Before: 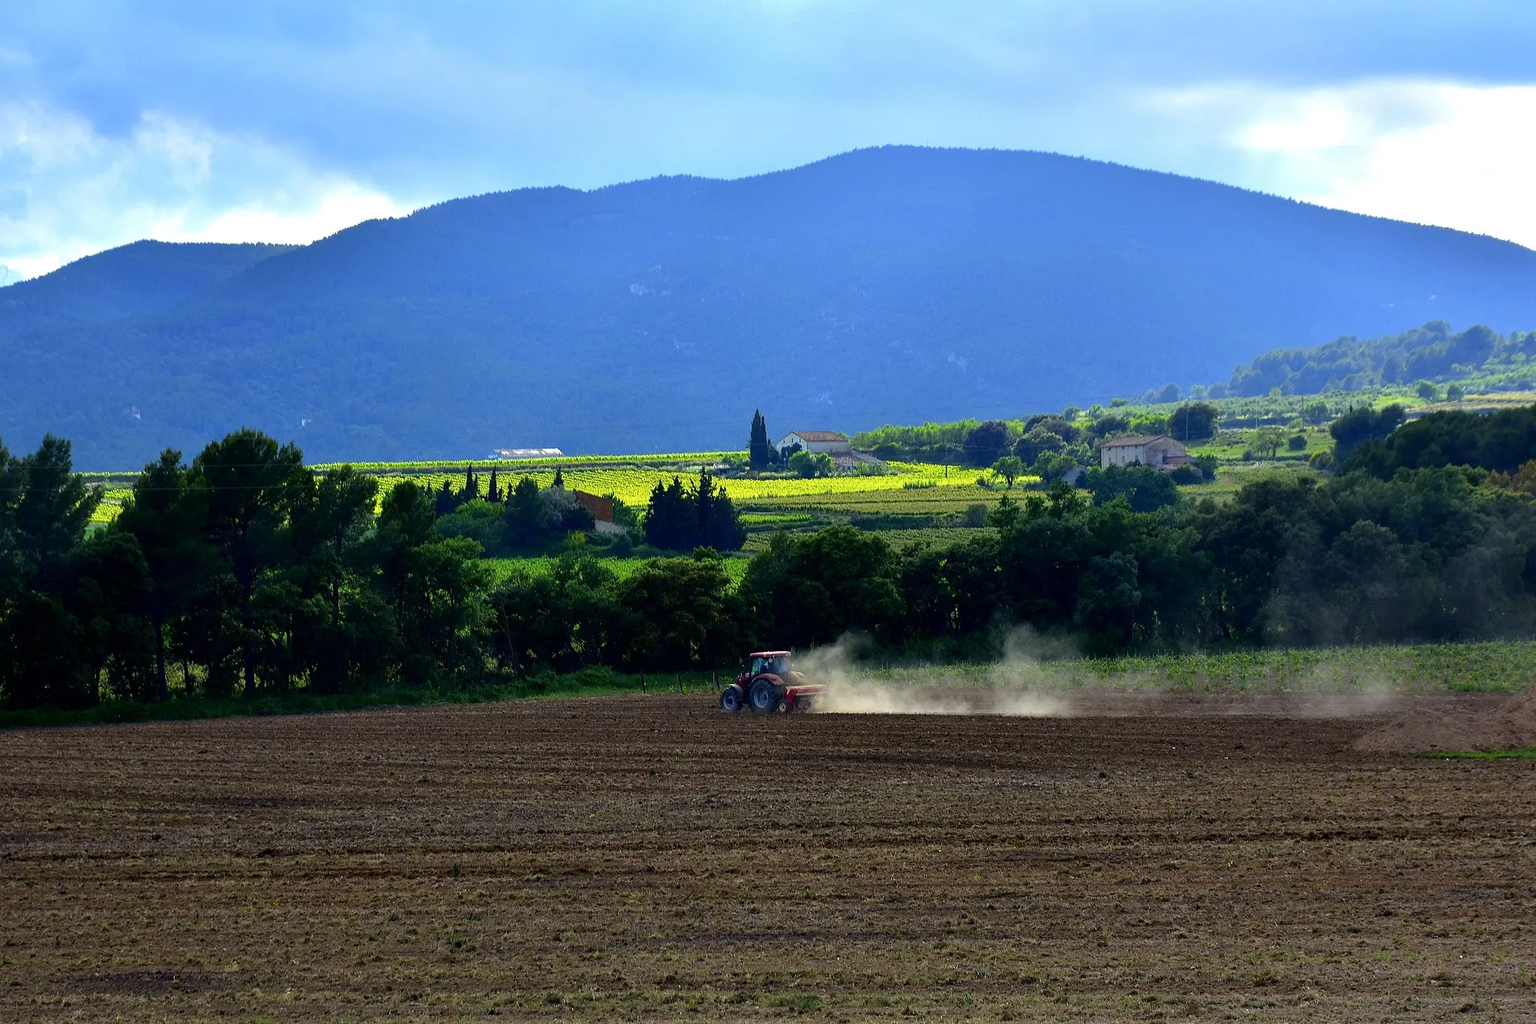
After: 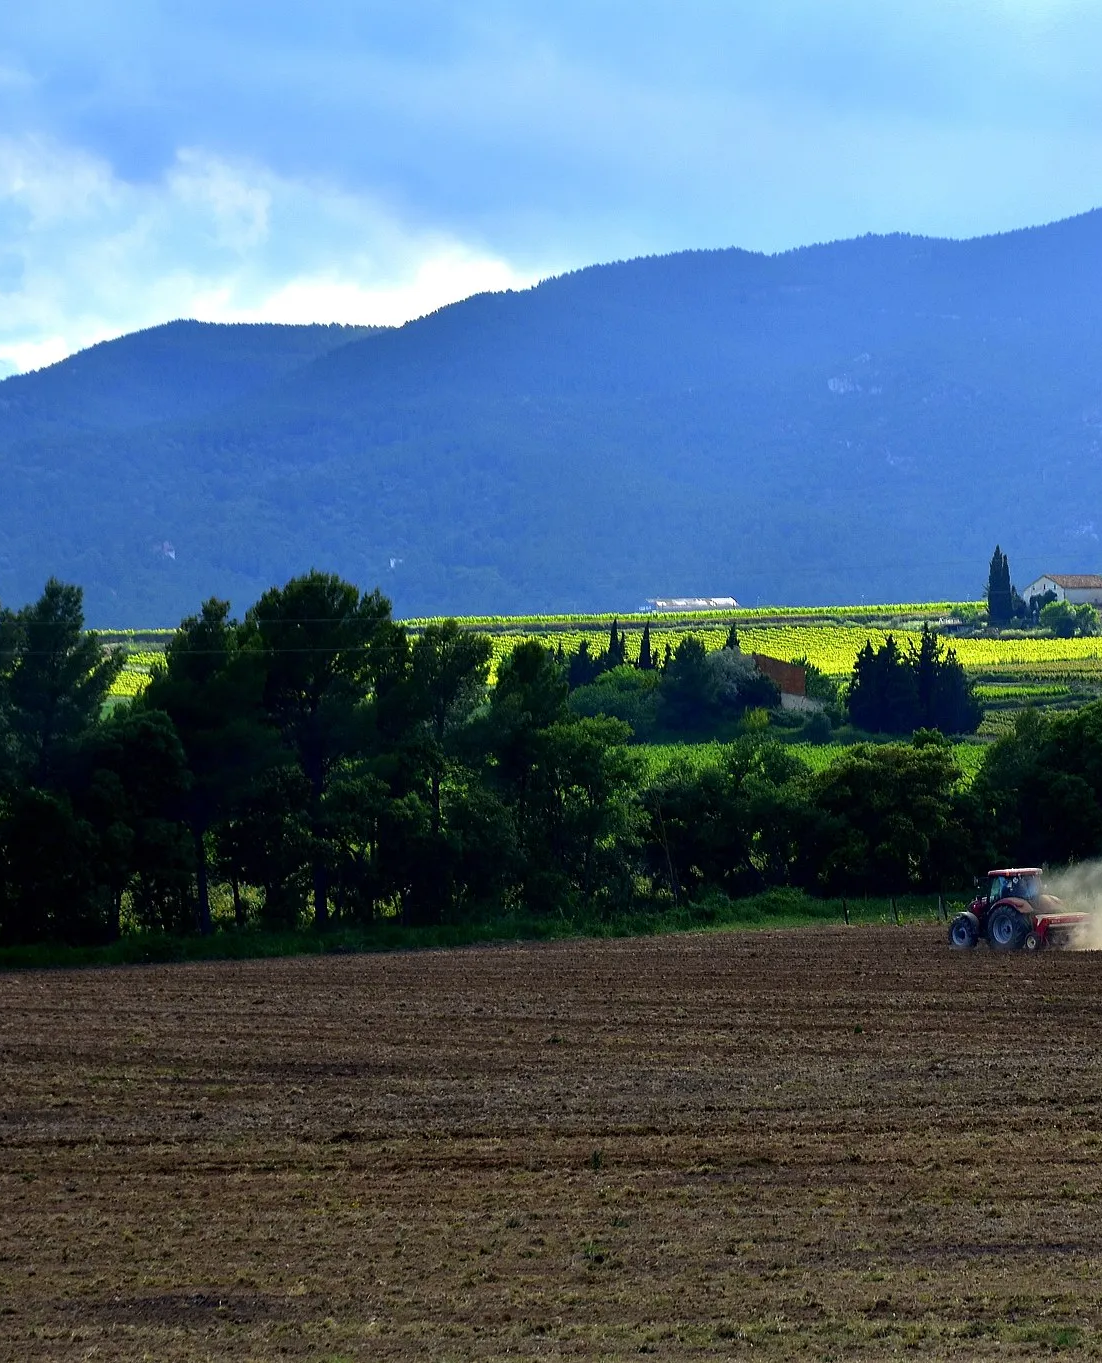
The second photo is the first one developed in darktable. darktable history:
crop: left 0.587%, right 45.588%, bottom 0.086%
shadows and highlights: radius 331.84, shadows 53.55, highlights -100, compress 94.63%, highlights color adjustment 73.23%, soften with gaussian
